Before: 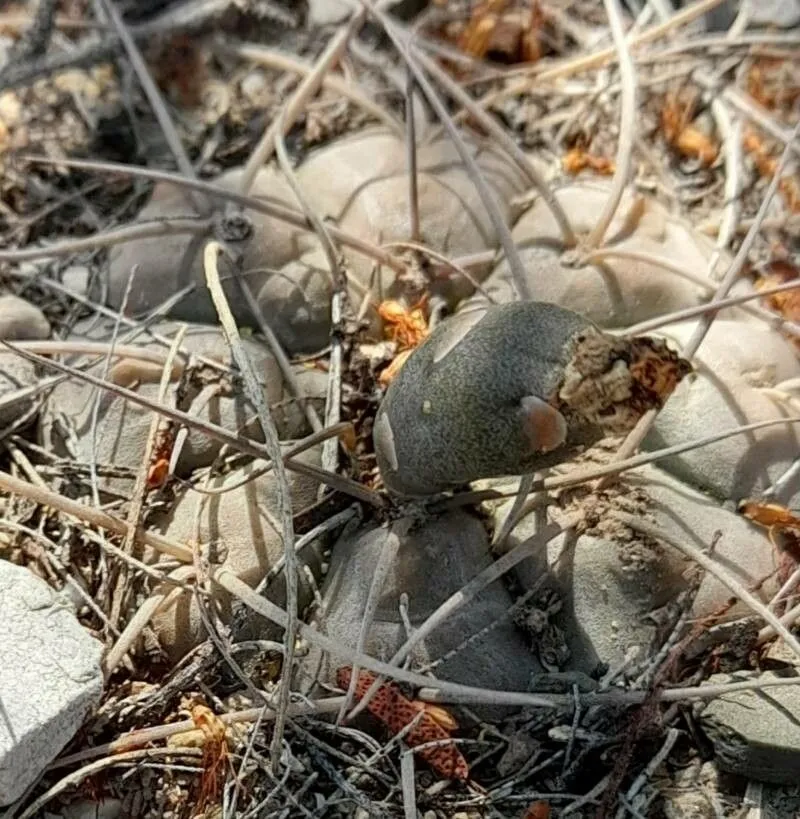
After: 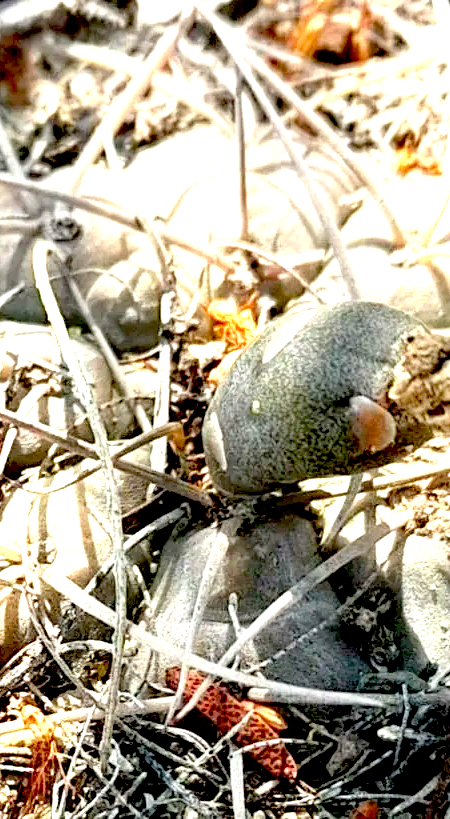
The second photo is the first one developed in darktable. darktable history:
white balance: emerald 1
exposure: black level correction 0.016, exposure 1.774 EV, compensate highlight preservation false
crop: left 21.496%, right 22.254%
